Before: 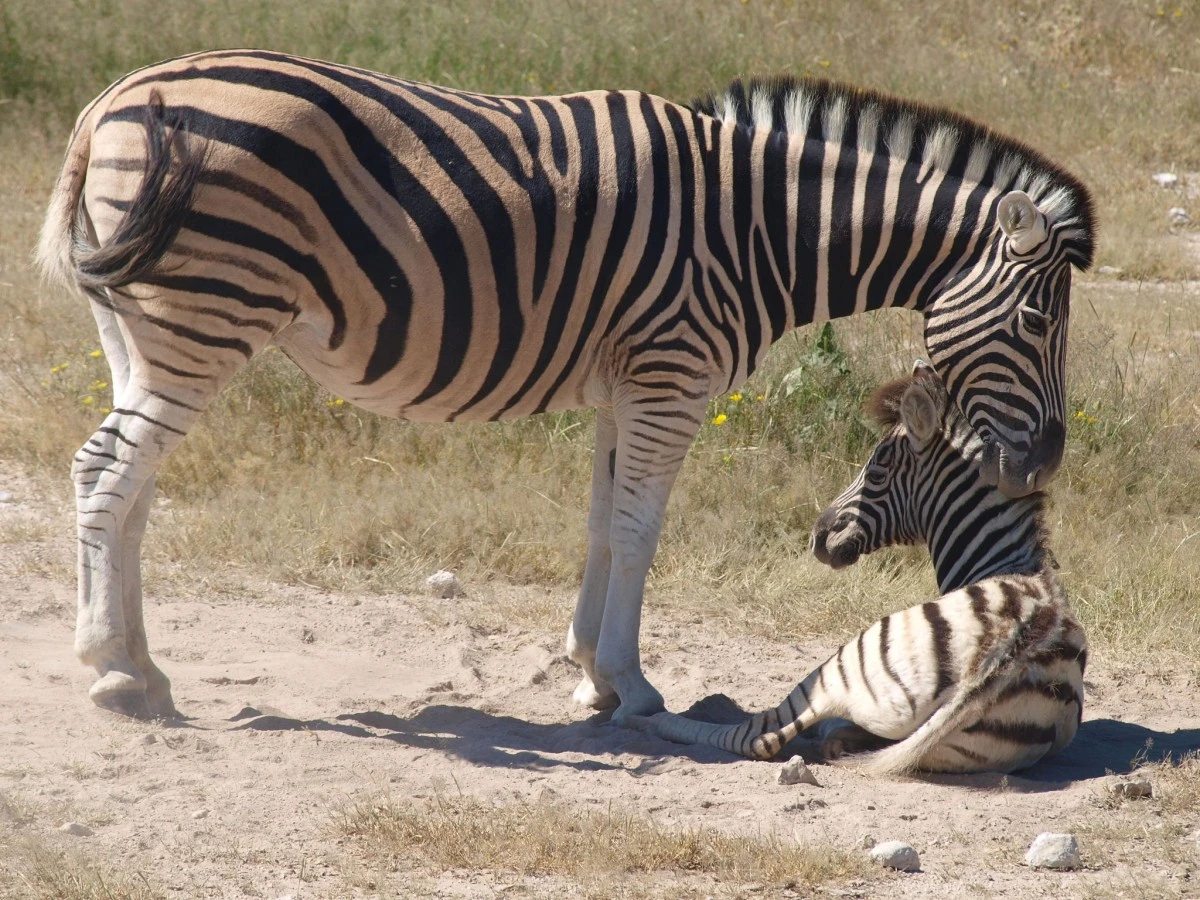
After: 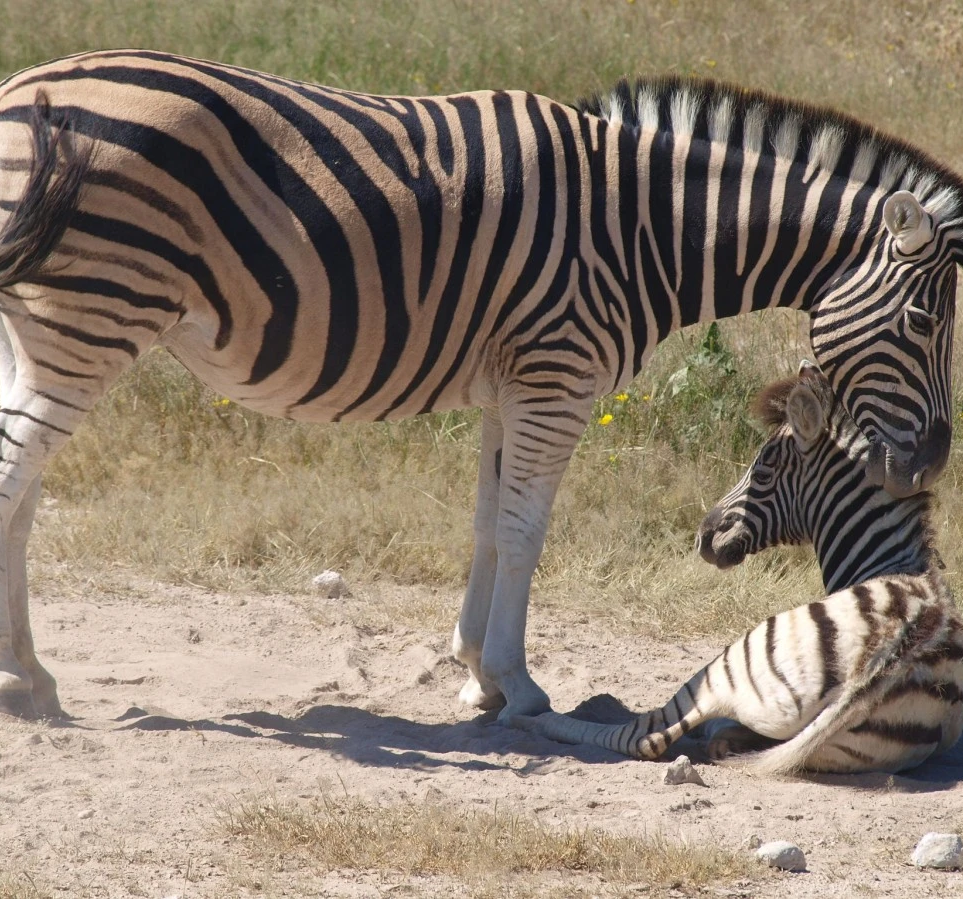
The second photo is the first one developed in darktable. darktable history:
crop and rotate: left 9.545%, right 10.129%
